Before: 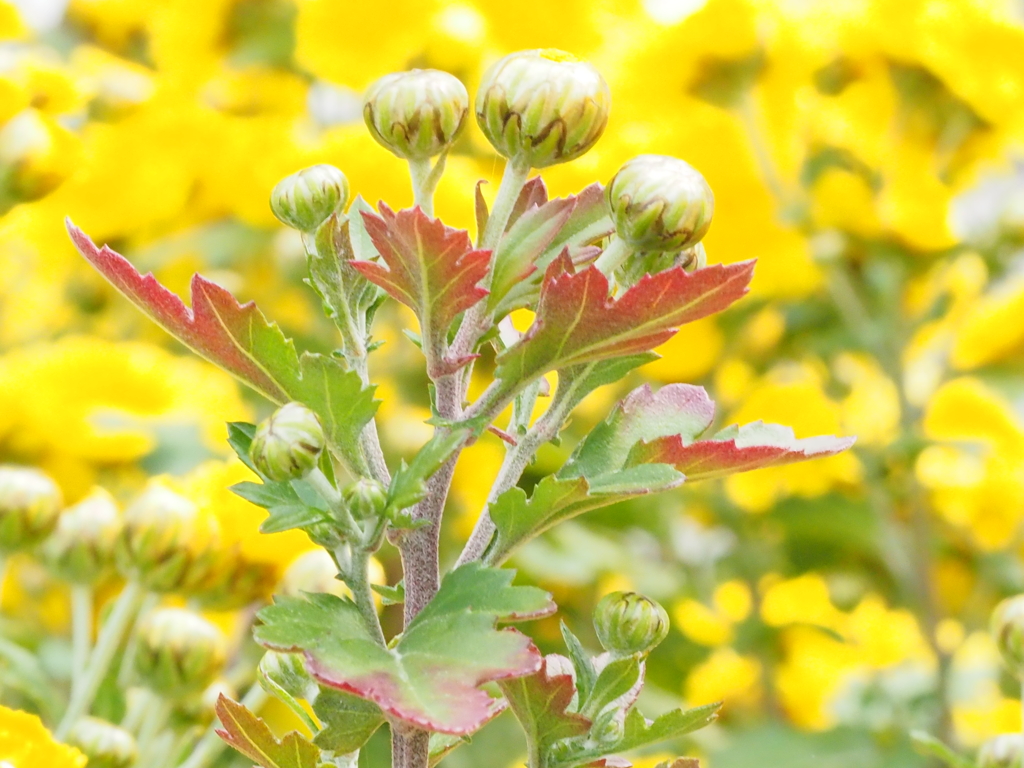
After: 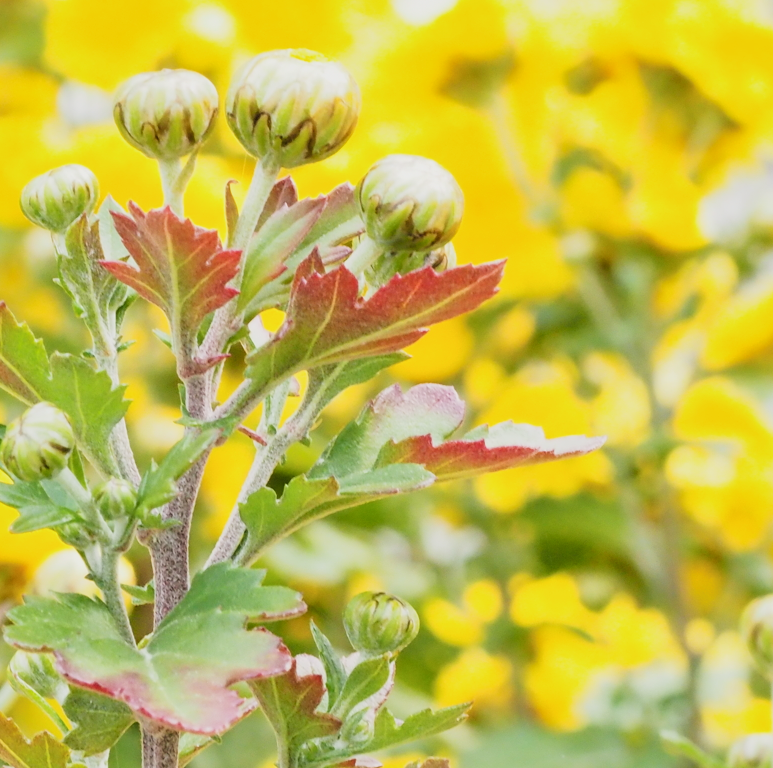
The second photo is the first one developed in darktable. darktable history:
filmic rgb: black relative exposure -5.06 EV, white relative exposure 3.97 EV, threshold -0.289 EV, transition 3.19 EV, structure ↔ texture 99.04%, hardness 2.88, contrast 1.298, highlights saturation mix -31.05%, enable highlight reconstruction true
crop and rotate: left 24.491%
levels: levels [0, 0.498, 0.996]
local contrast: mode bilateral grid, contrast 21, coarseness 49, detail 119%, midtone range 0.2
